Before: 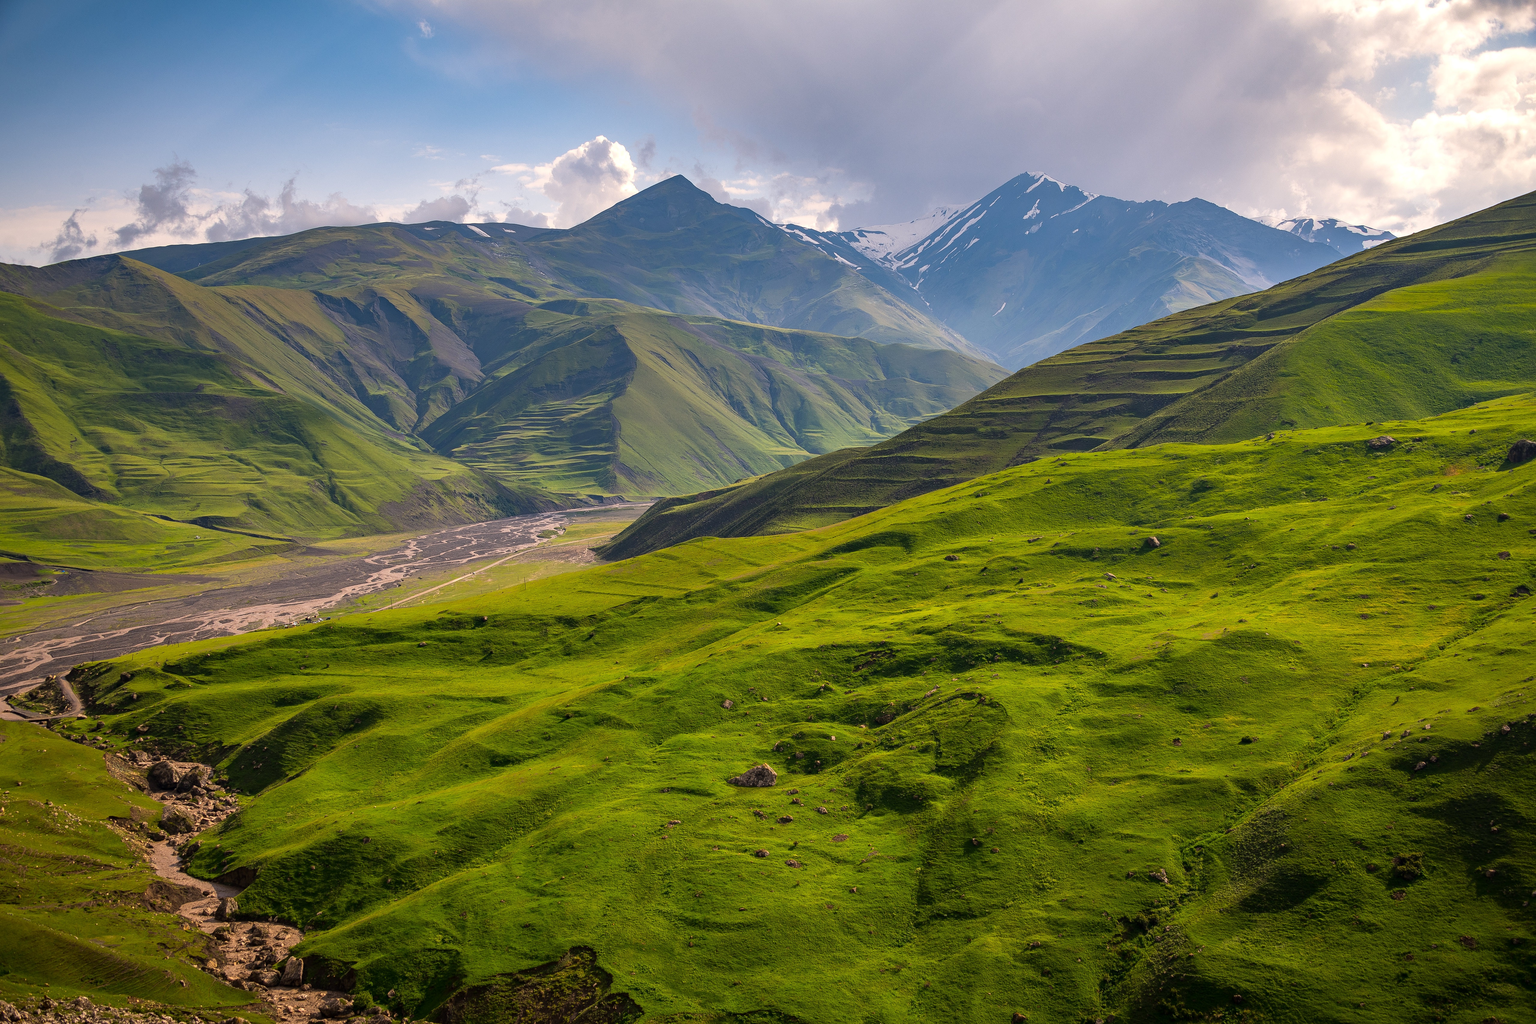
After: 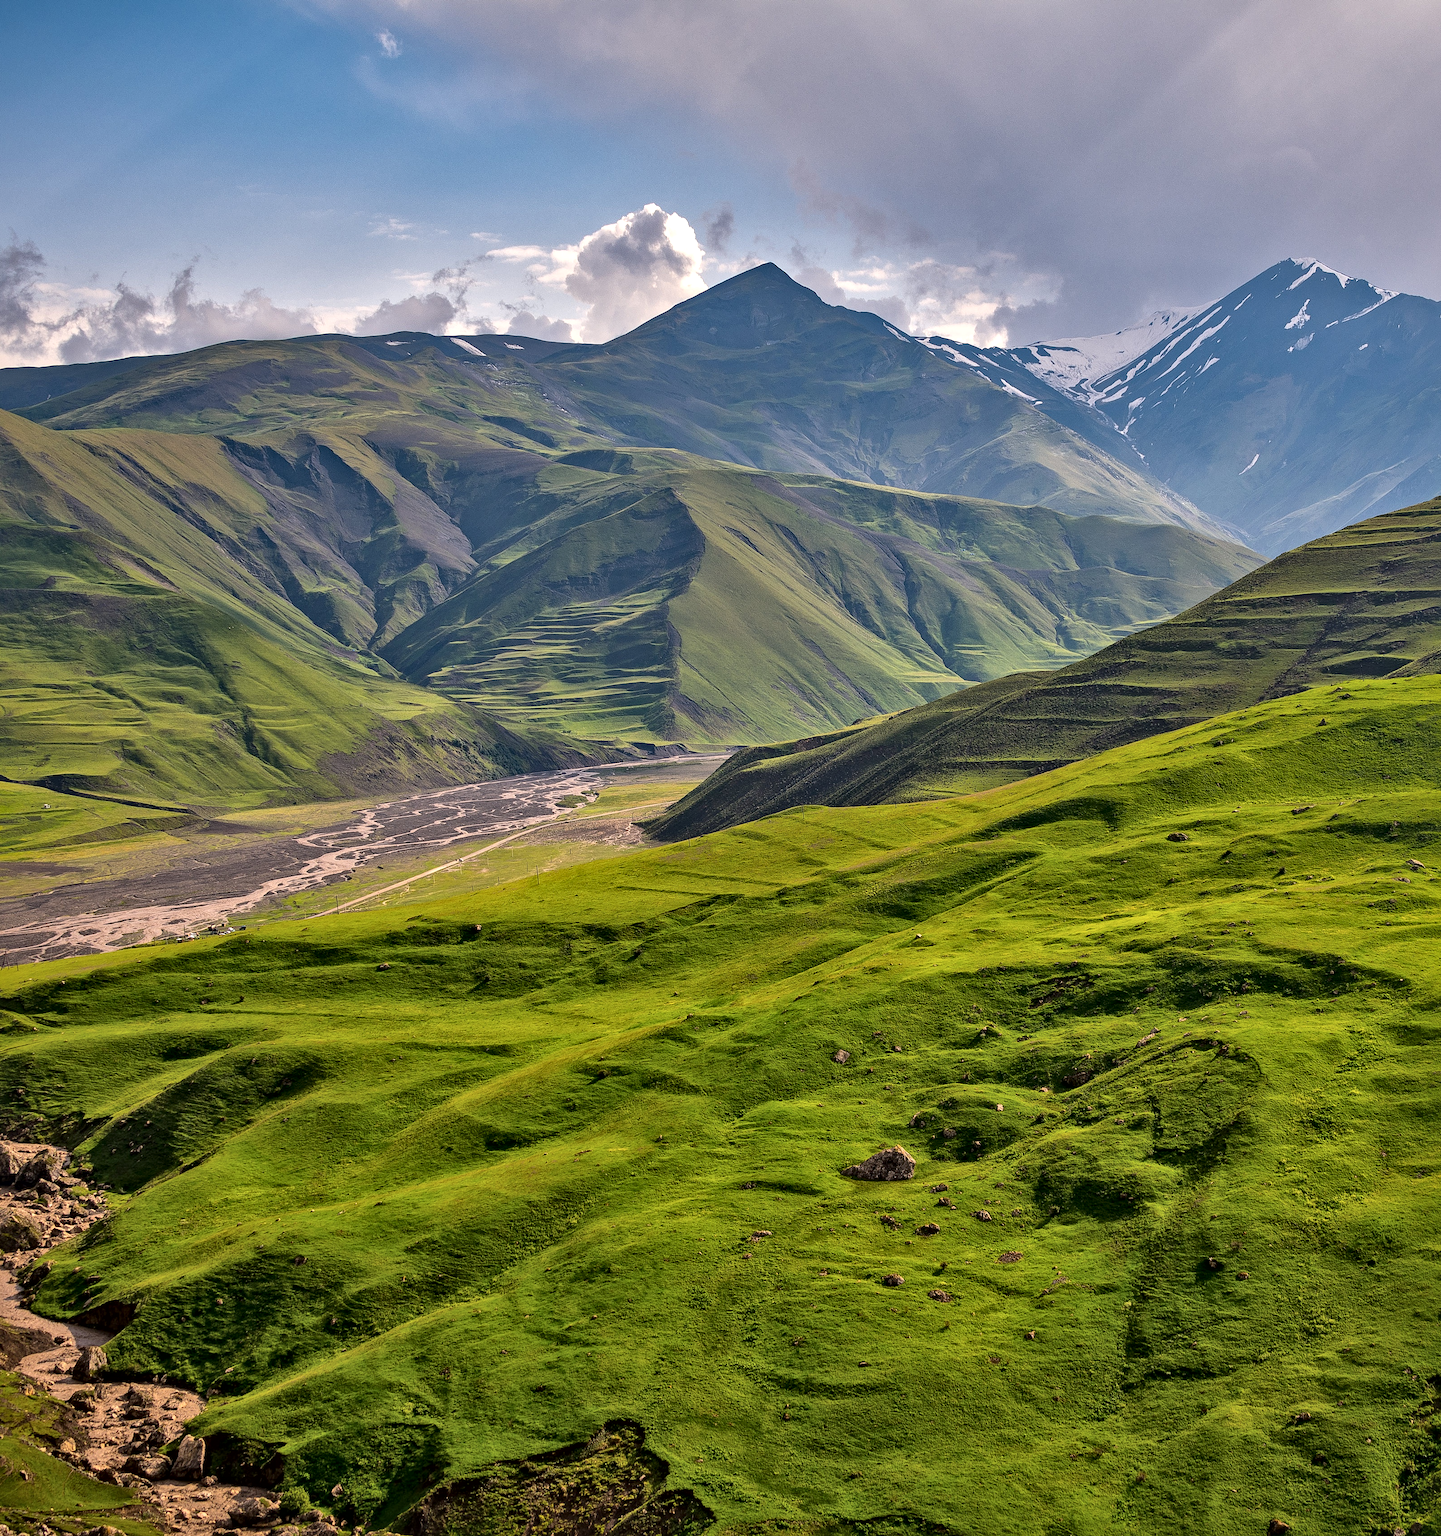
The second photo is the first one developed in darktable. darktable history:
shadows and highlights: soften with gaussian
local contrast: mode bilateral grid, contrast 50, coarseness 50, detail 150%, midtone range 0.2
crop: left 10.874%, right 26.553%
